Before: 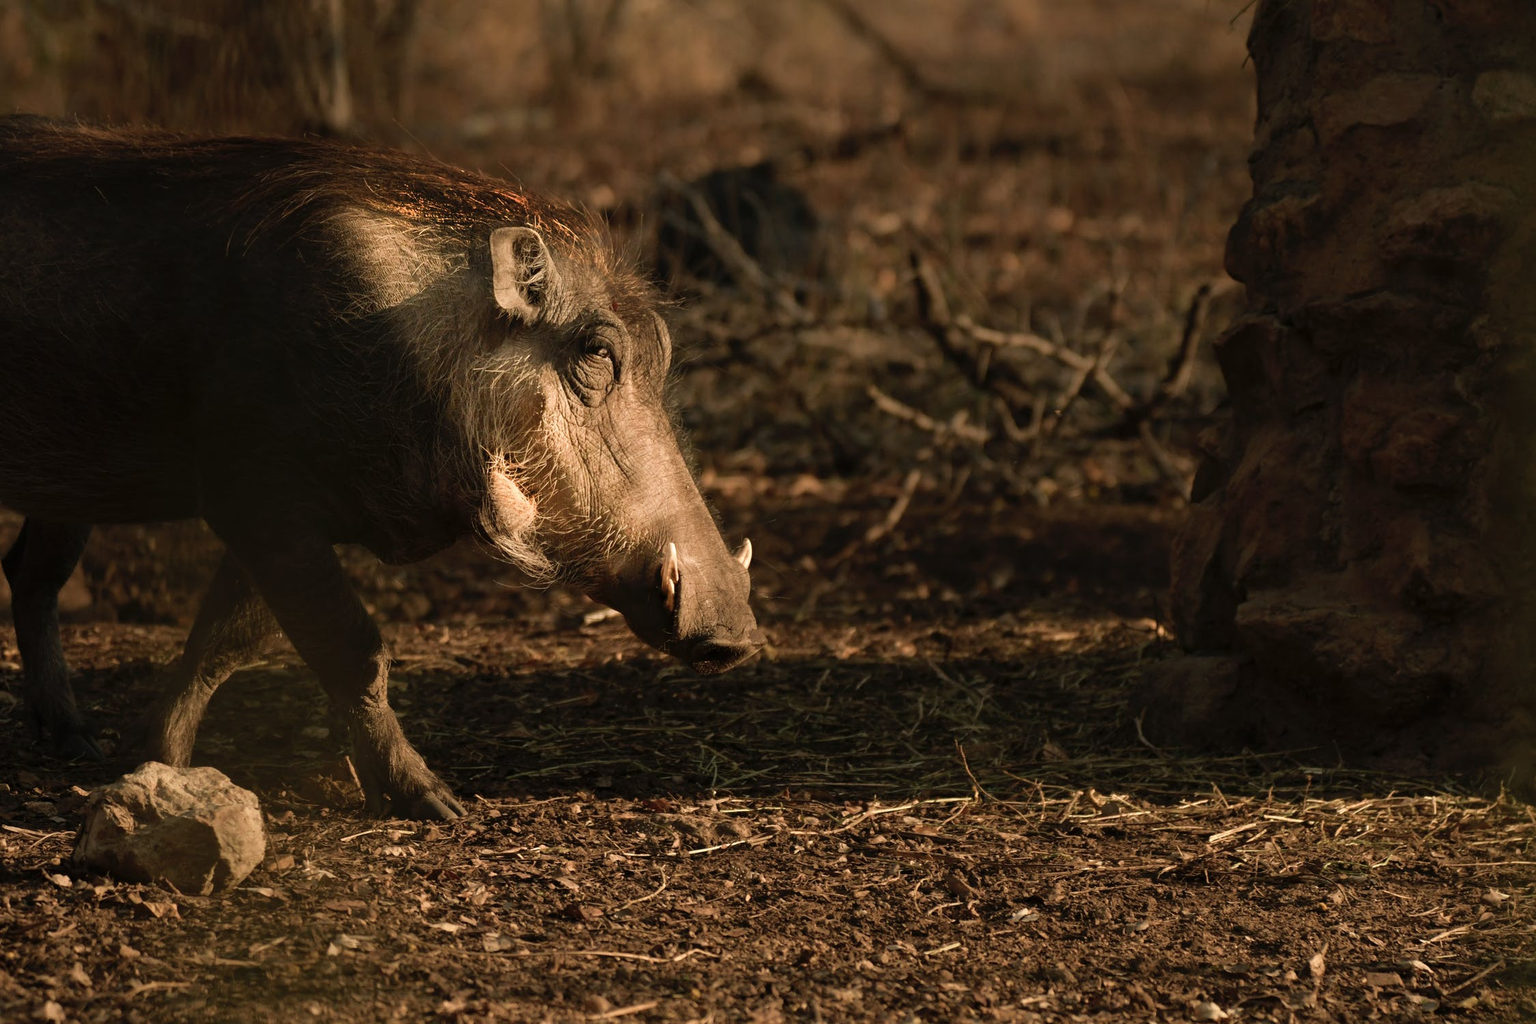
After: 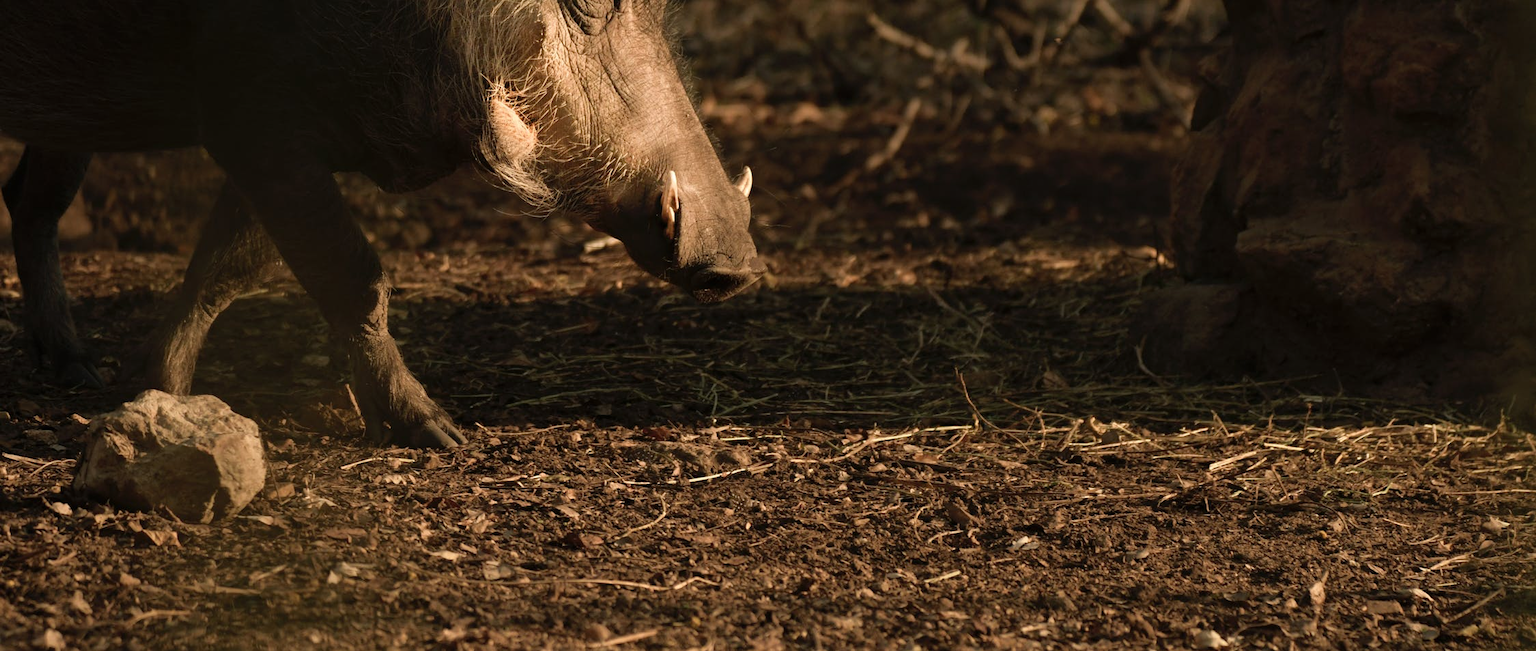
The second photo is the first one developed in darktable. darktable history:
crop and rotate: top 36.367%
